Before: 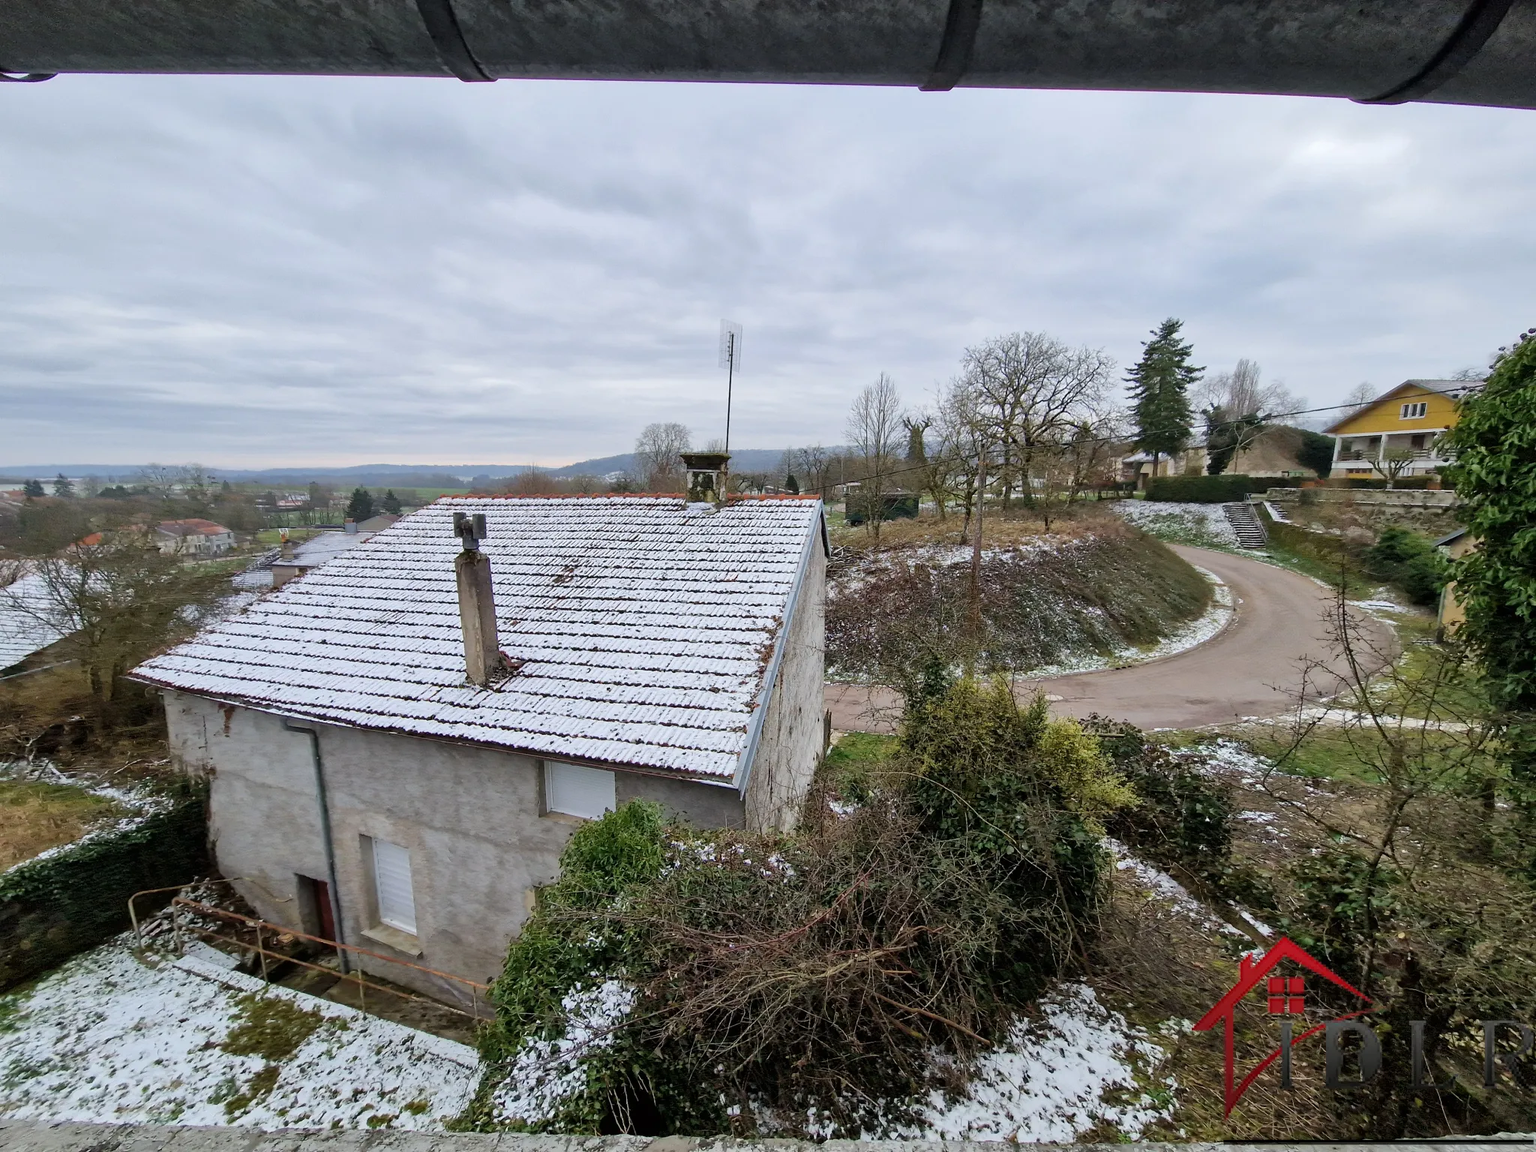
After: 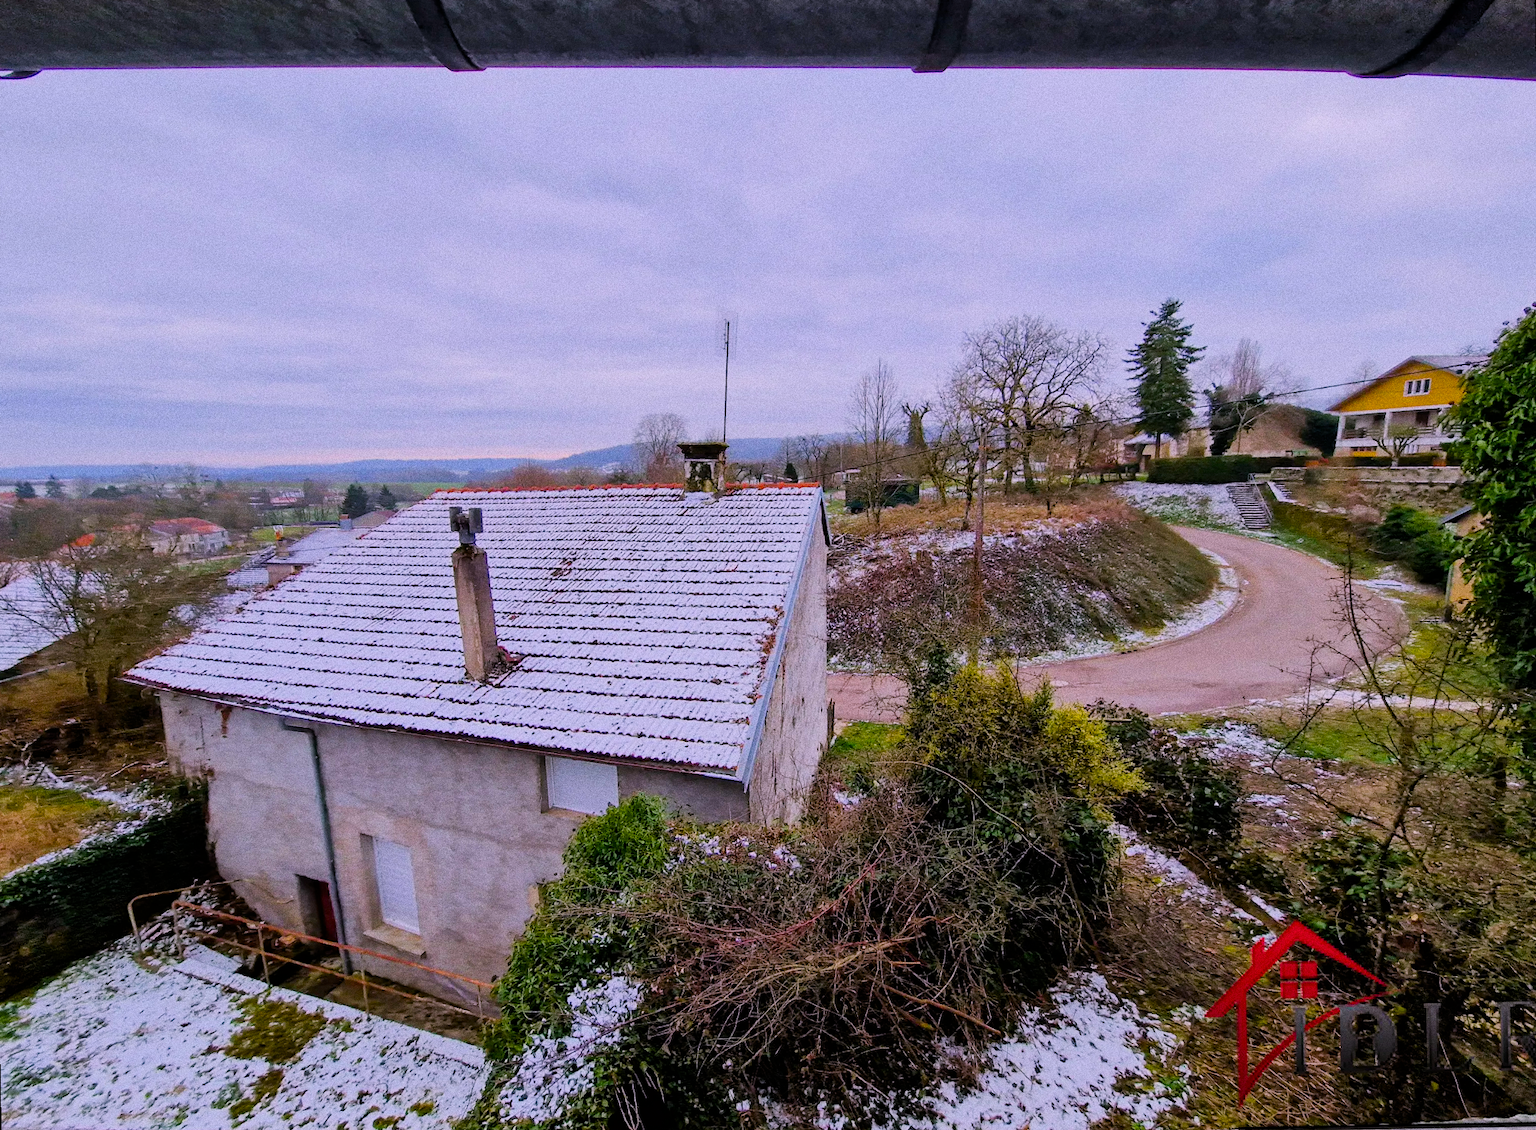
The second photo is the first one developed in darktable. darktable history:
contrast brightness saturation: contrast 0.08, saturation 0.2
filmic rgb: black relative exposure -7.65 EV, white relative exposure 4.56 EV, hardness 3.61
grain: coarseness 0.09 ISO, strength 40%
white balance: red 1.066, blue 1.119
tone equalizer: on, module defaults
rotate and perspective: rotation -1°, crop left 0.011, crop right 0.989, crop top 0.025, crop bottom 0.975
color balance rgb: linear chroma grading › global chroma 15%, perceptual saturation grading › global saturation 30%
